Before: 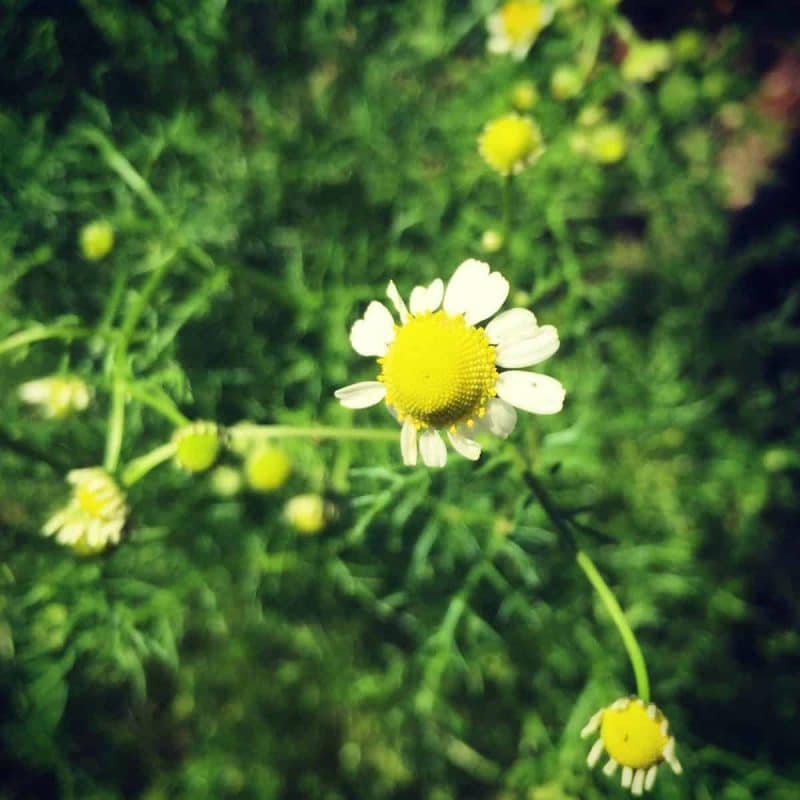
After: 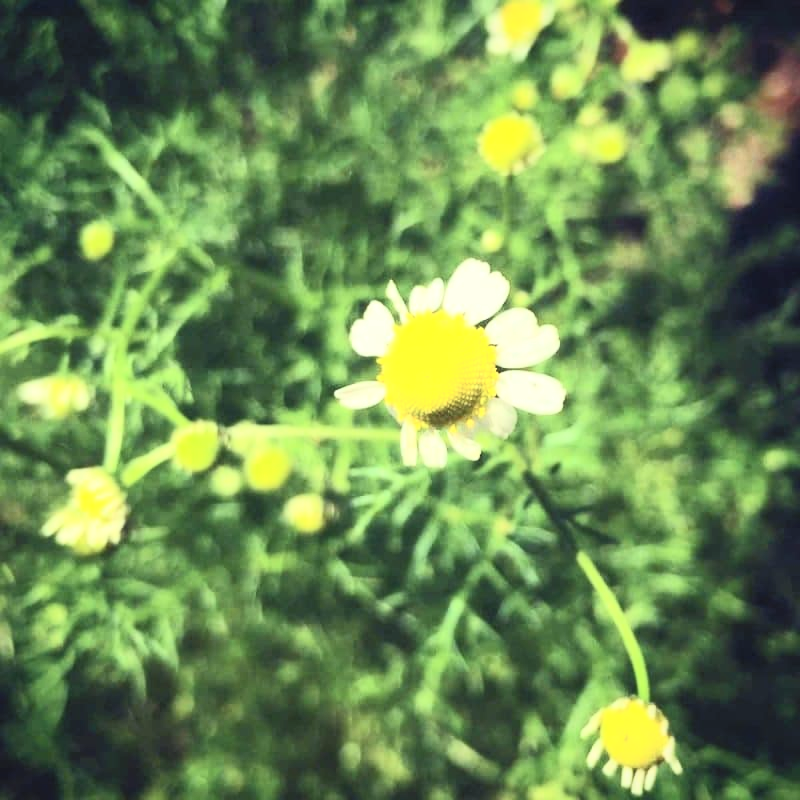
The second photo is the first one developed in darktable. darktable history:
contrast brightness saturation: contrast 0.376, brightness 0.524
